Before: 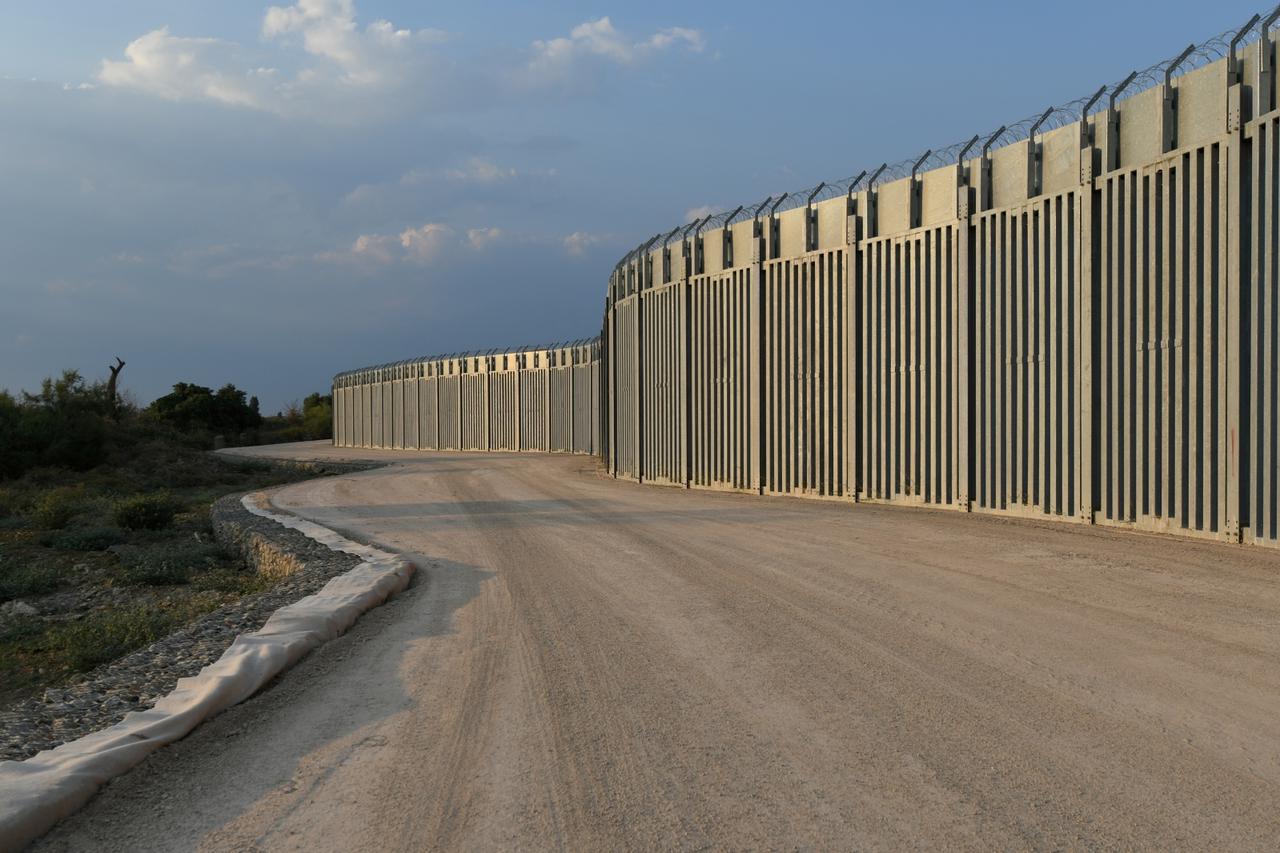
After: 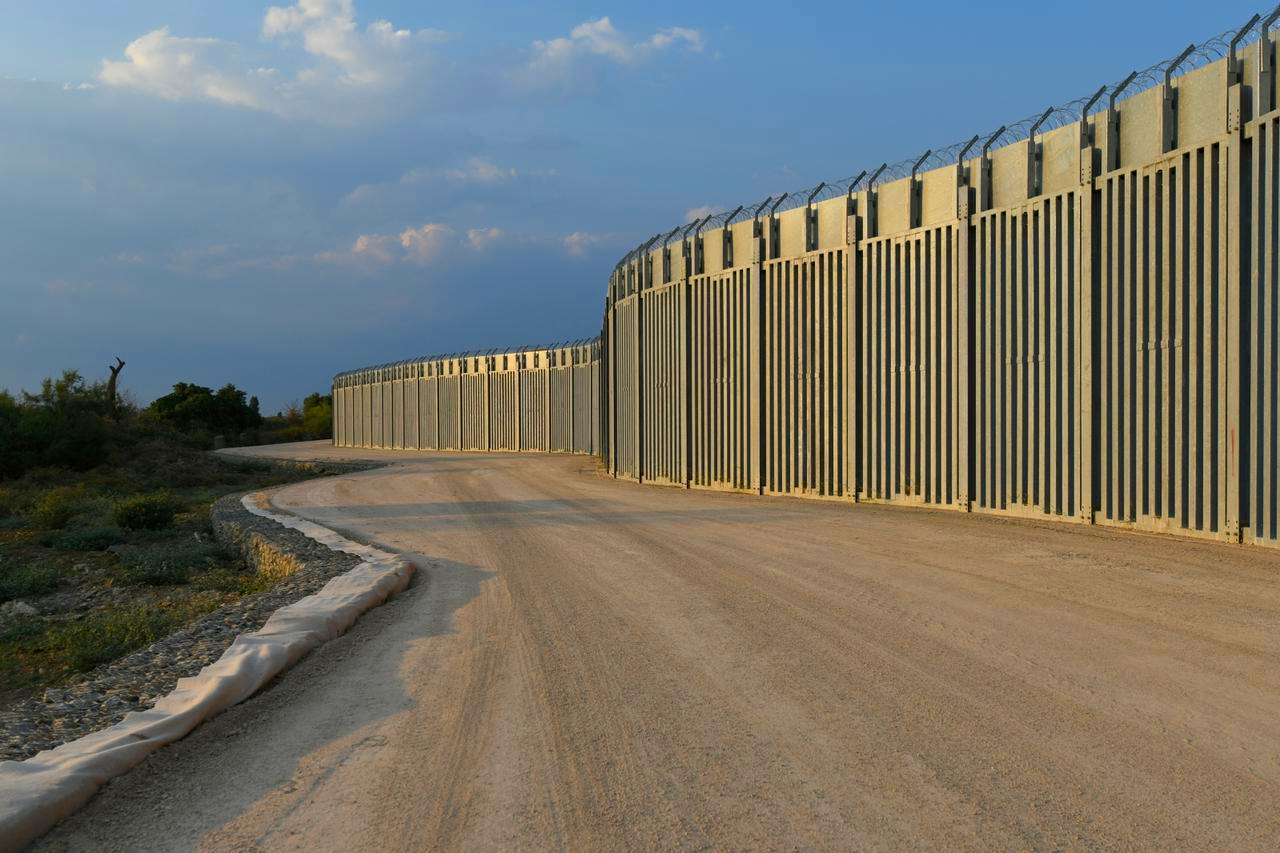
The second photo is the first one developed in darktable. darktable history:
velvia: strength 32%, mid-tones bias 0.2
